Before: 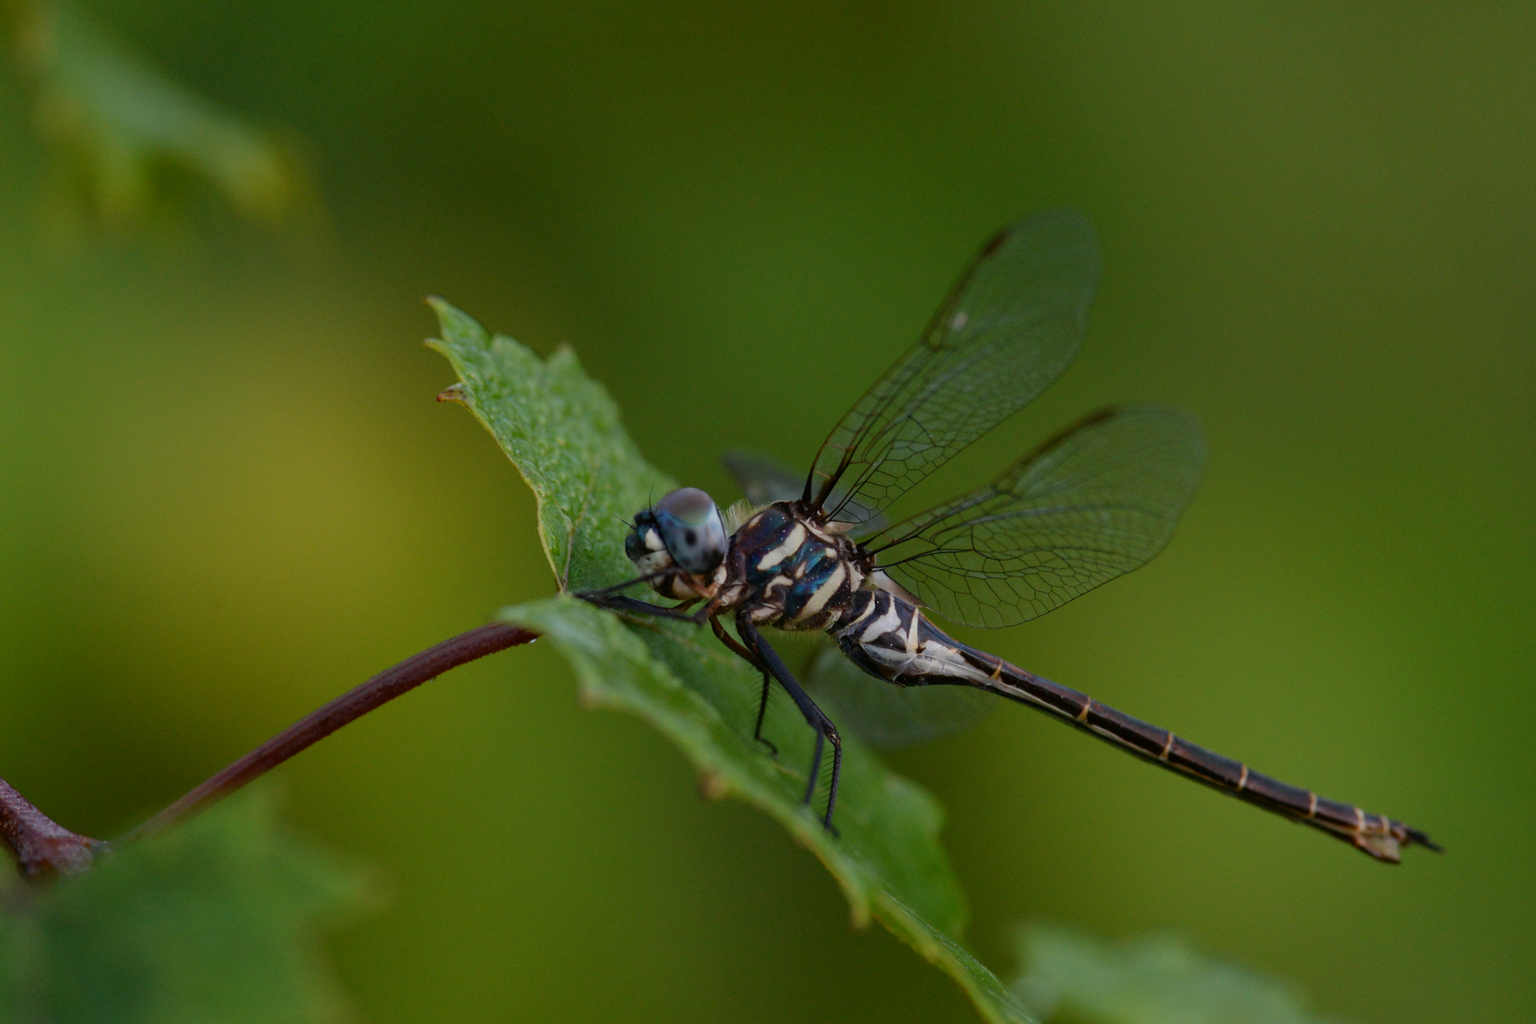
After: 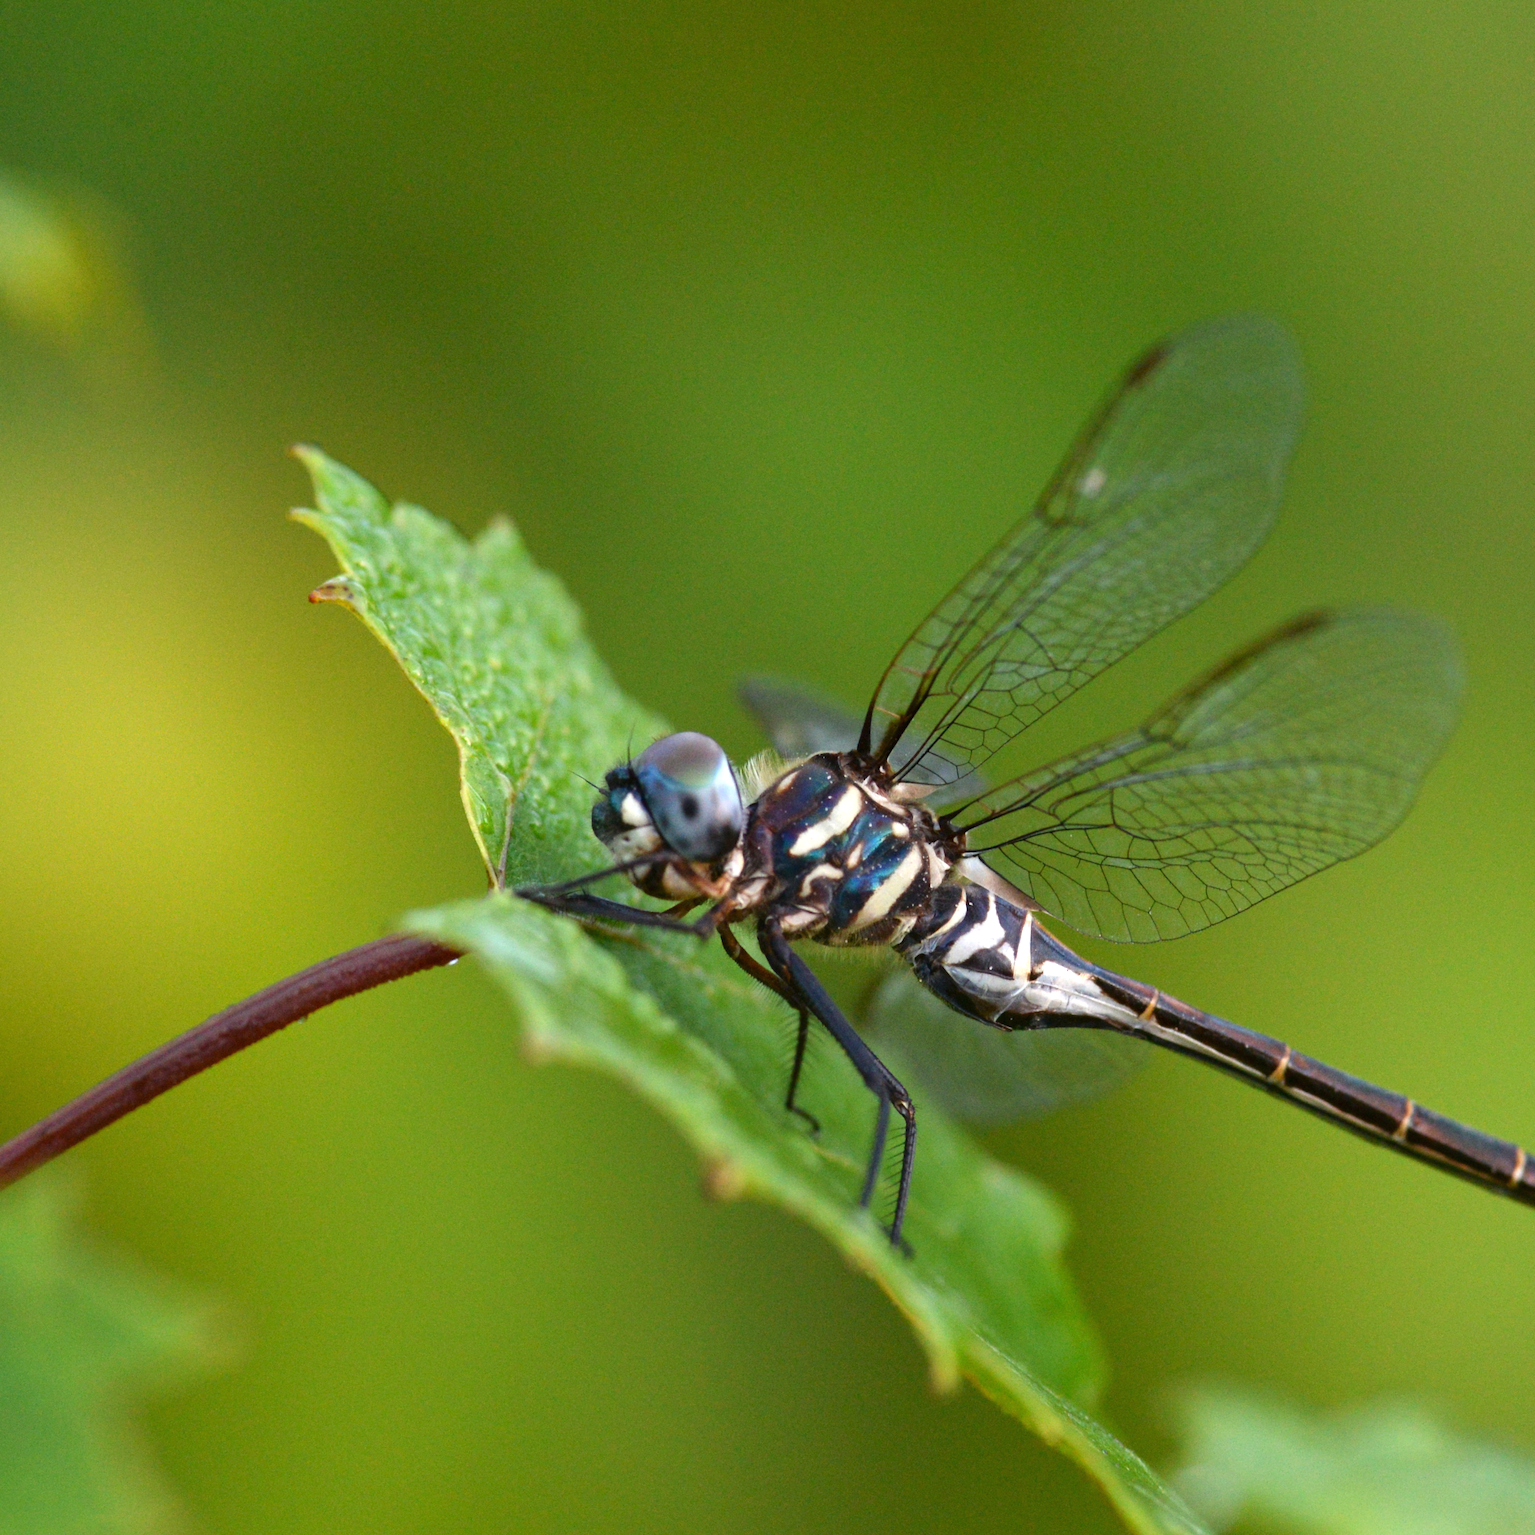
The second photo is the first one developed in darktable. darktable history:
exposure: black level correction 0, exposure 1.35 EV, compensate exposure bias true, compensate highlight preservation false
crop and rotate: left 15.055%, right 18.278%
tone equalizer: on, module defaults
